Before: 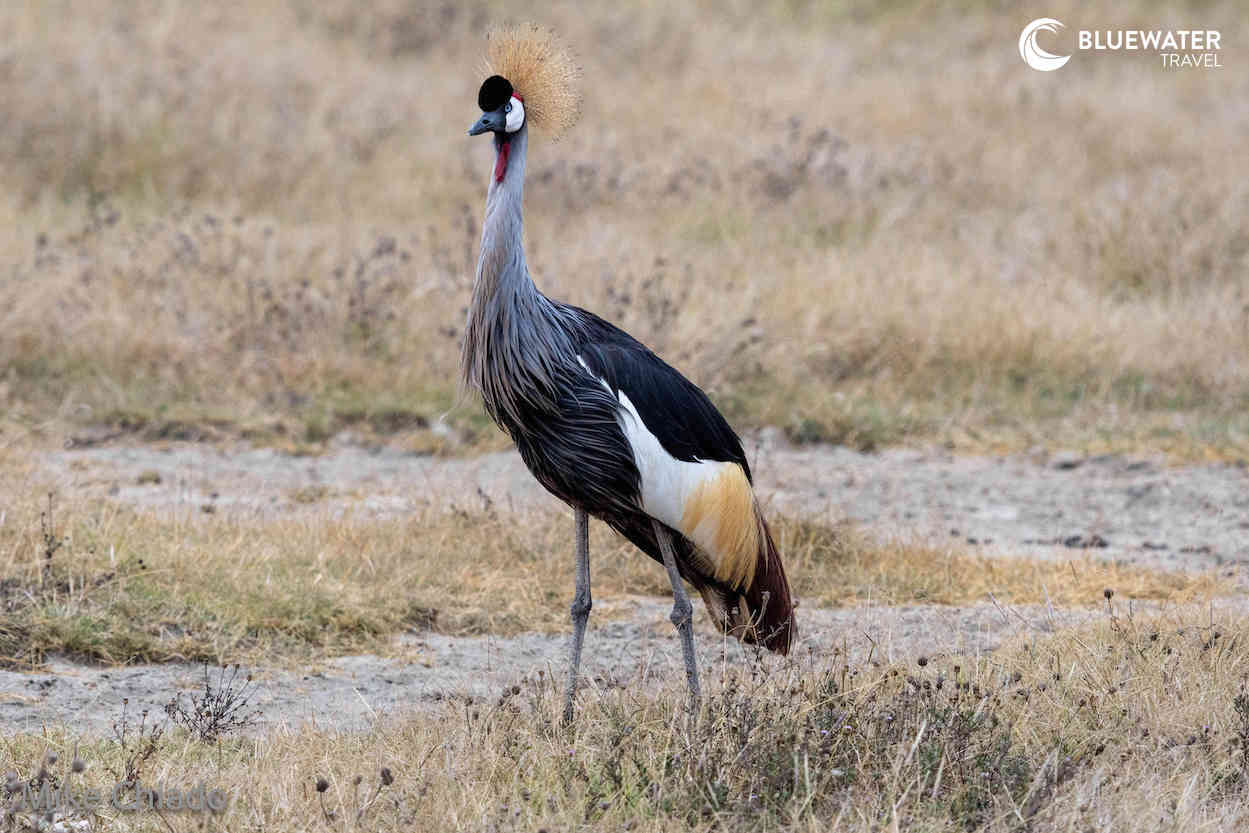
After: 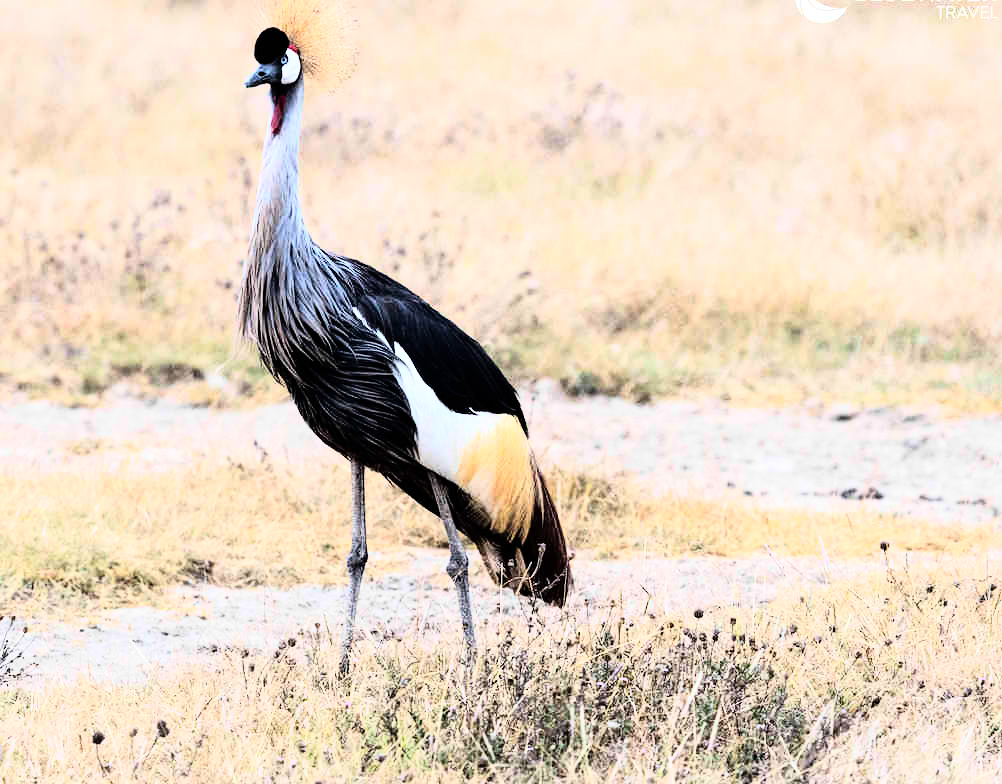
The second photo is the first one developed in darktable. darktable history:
rgb curve: curves: ch0 [(0, 0) (0.21, 0.15) (0.24, 0.21) (0.5, 0.75) (0.75, 0.96) (0.89, 0.99) (1, 1)]; ch1 [(0, 0.02) (0.21, 0.13) (0.25, 0.2) (0.5, 0.67) (0.75, 0.9) (0.89, 0.97) (1, 1)]; ch2 [(0, 0.02) (0.21, 0.13) (0.25, 0.2) (0.5, 0.67) (0.75, 0.9) (0.89, 0.97) (1, 1)], compensate middle gray true
crop and rotate: left 17.959%, top 5.771%, right 1.742%
